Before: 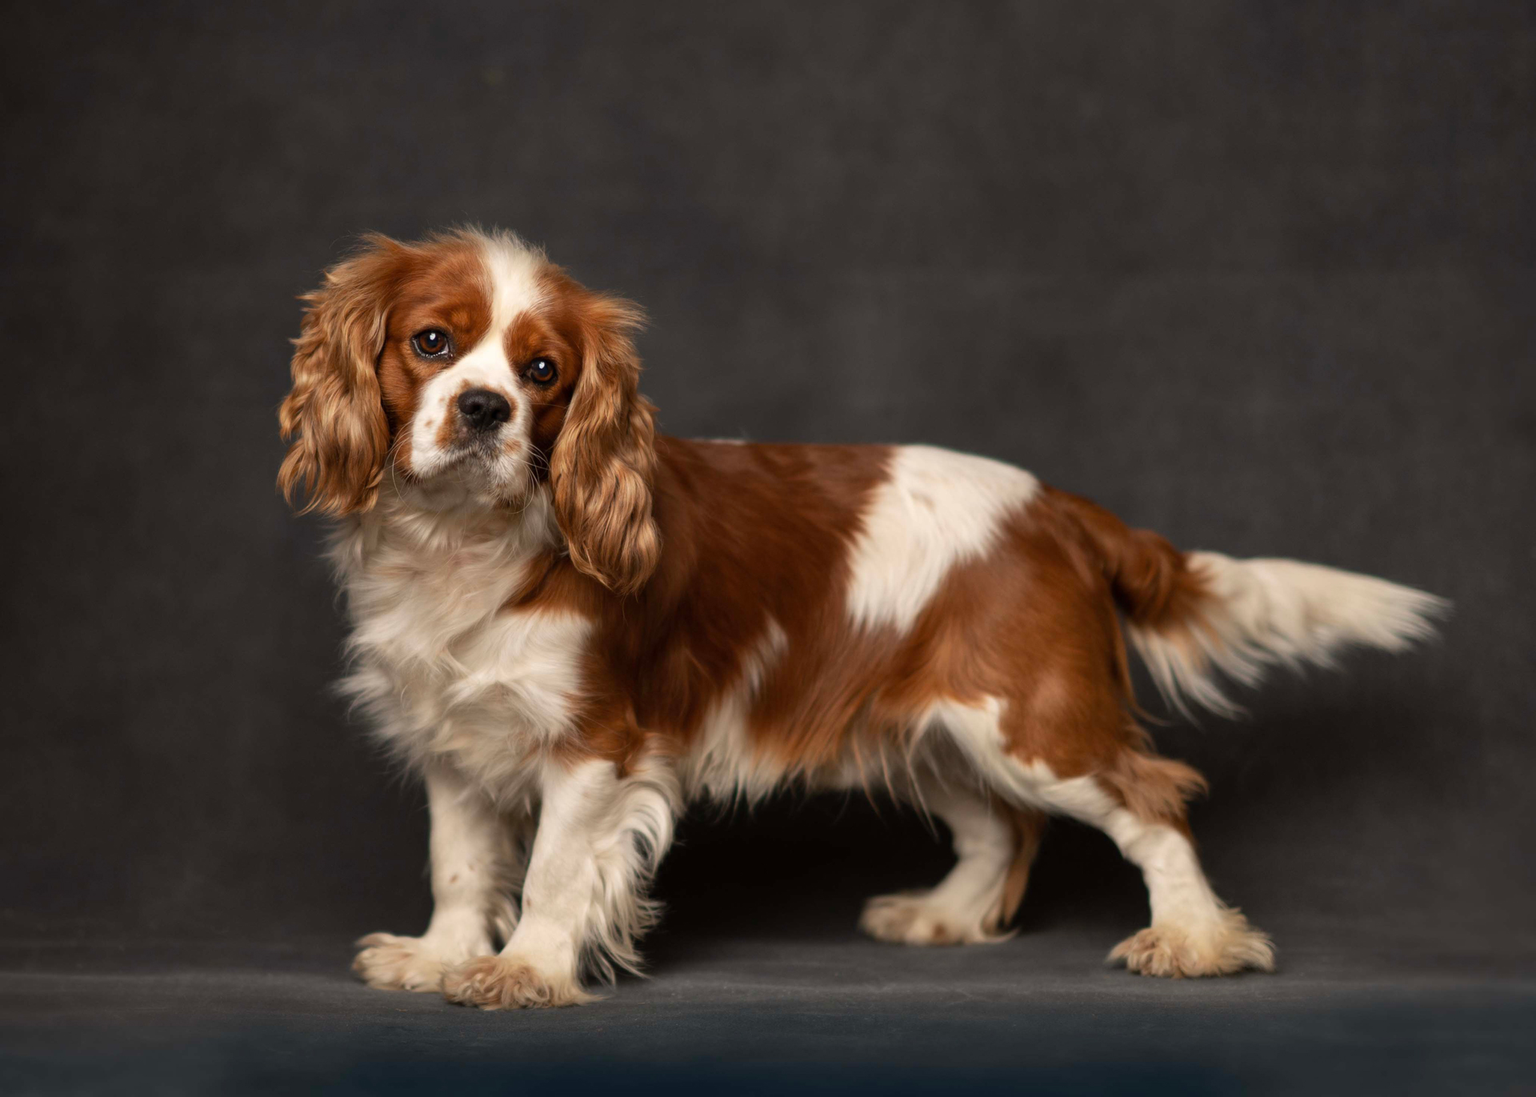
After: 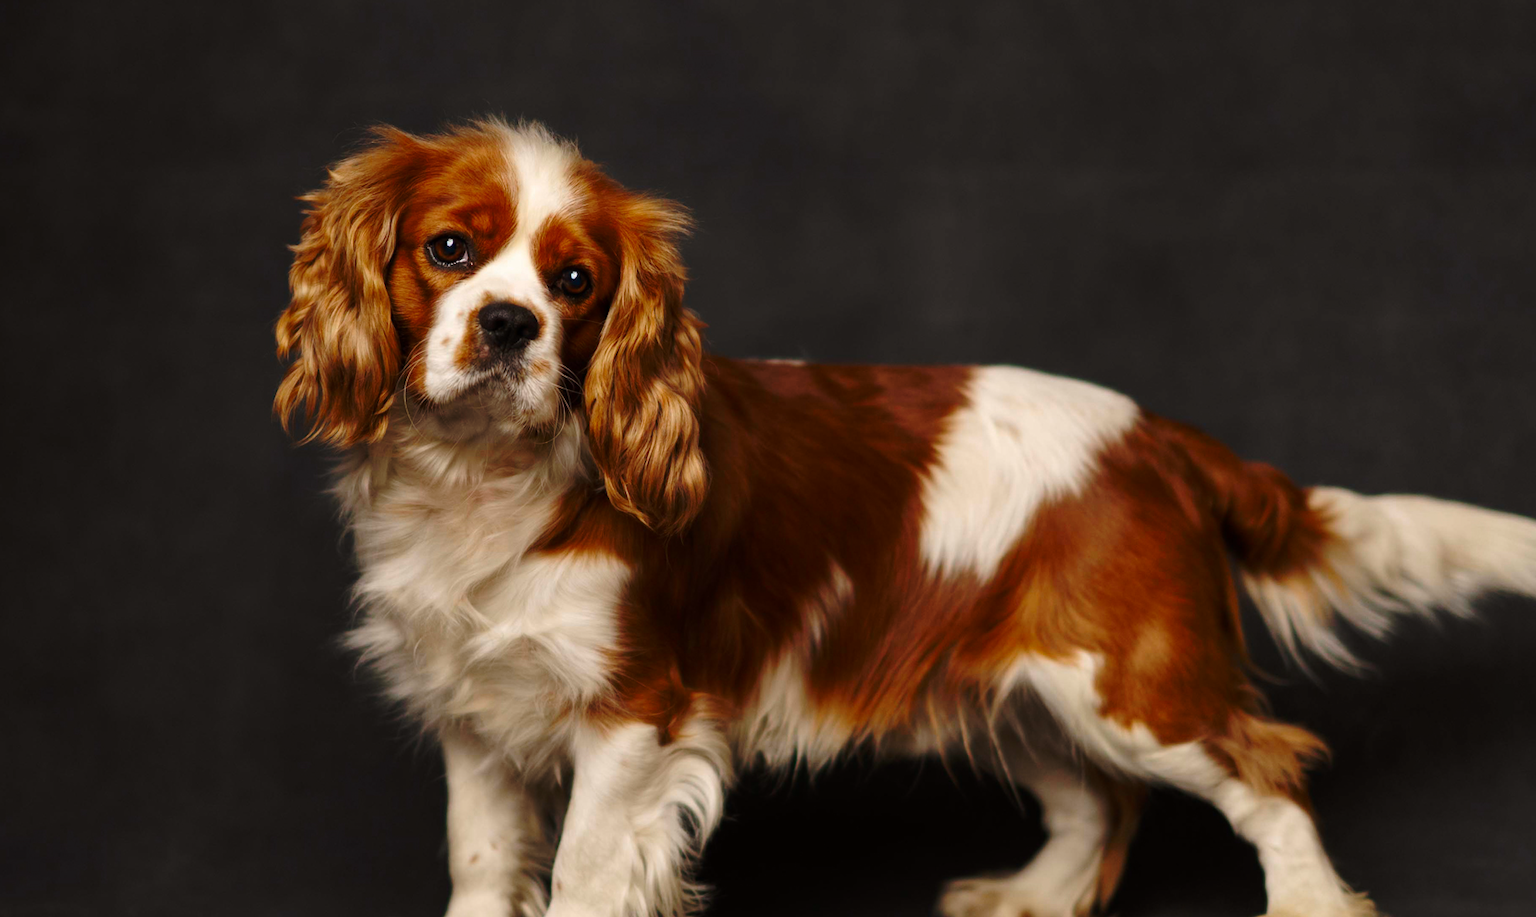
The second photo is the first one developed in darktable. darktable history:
crop and rotate: left 2.425%, top 11.305%, right 9.6%, bottom 15.08%
color zones: curves: ch0 [(0.254, 0.492) (0.724, 0.62)]; ch1 [(0.25, 0.528) (0.719, 0.796)]; ch2 [(0, 0.472) (0.25, 0.5) (0.73, 0.184)]
base curve: curves: ch0 [(0, 0) (0.073, 0.04) (0.157, 0.139) (0.492, 0.492) (0.758, 0.758) (1, 1)], preserve colors none
